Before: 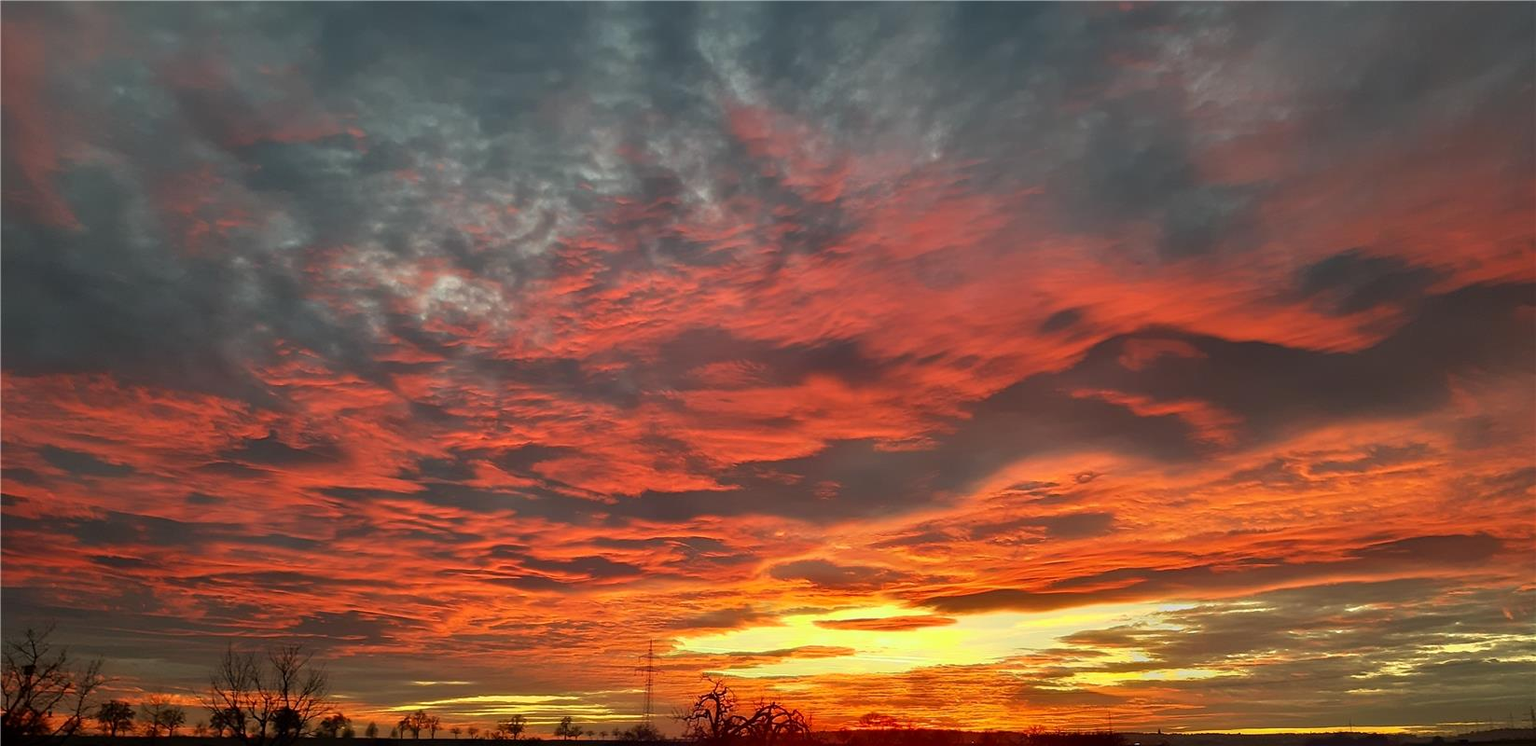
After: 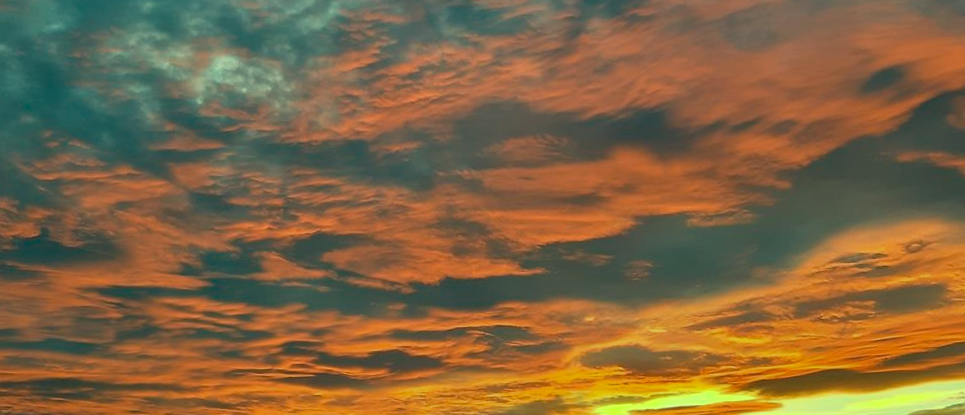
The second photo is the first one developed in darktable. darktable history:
crop: left 13.312%, top 31.28%, right 24.627%, bottom 15.582%
rotate and perspective: rotation -2.12°, lens shift (vertical) 0.009, lens shift (horizontal) -0.008, automatic cropping original format, crop left 0.036, crop right 0.964, crop top 0.05, crop bottom 0.959
color correction: highlights a* -20.08, highlights b* 9.8, shadows a* -20.4, shadows b* -10.76
